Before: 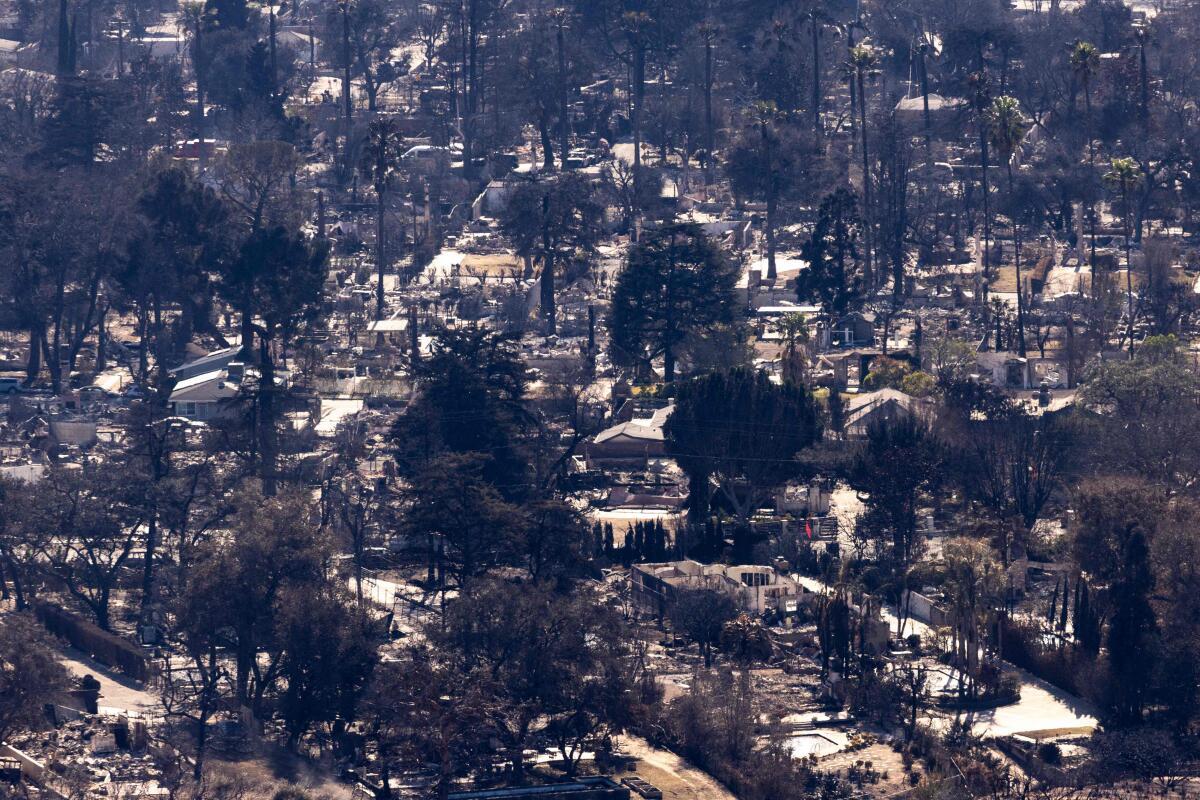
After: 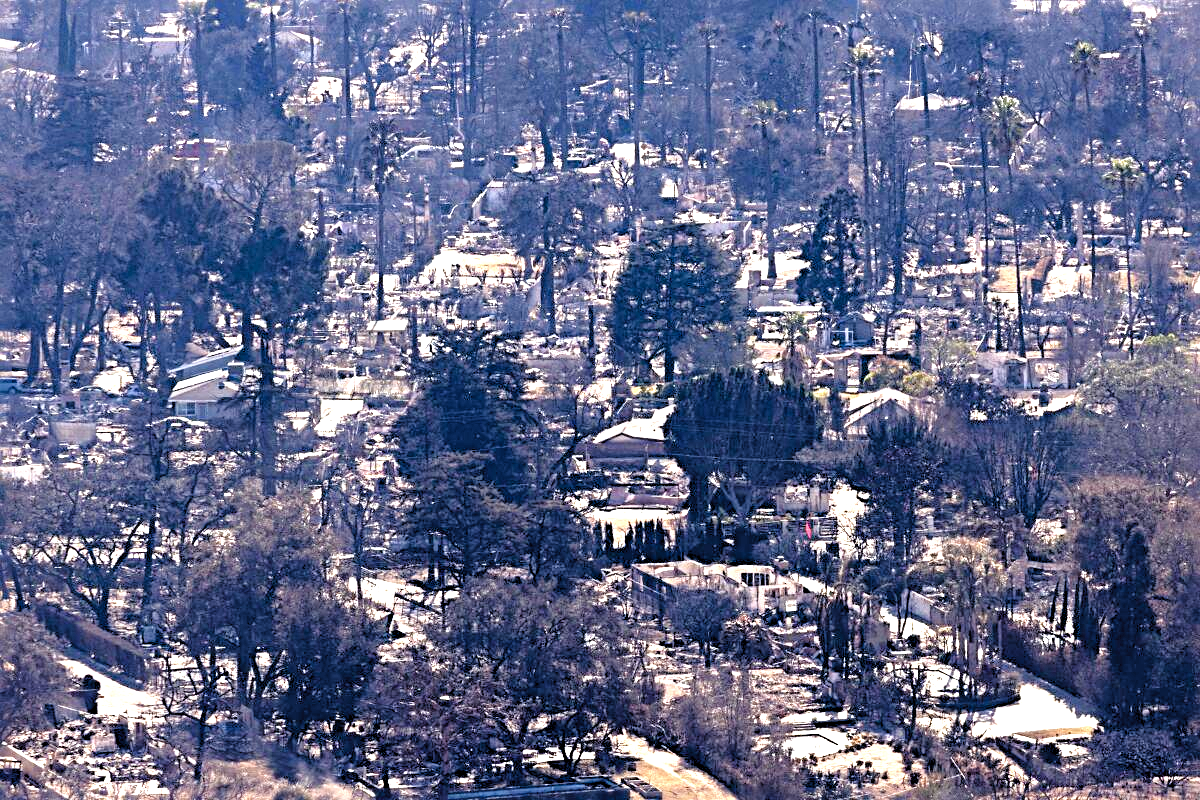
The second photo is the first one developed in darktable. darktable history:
exposure: black level correction 0, exposure 1.2 EV, compensate exposure bias true, compensate highlight preservation false
sharpen: radius 4.883
tone curve: curves: ch0 [(0.047, 0) (0.292, 0.352) (0.657, 0.678) (1, 0.958)], color space Lab, linked channels, preserve colors none
